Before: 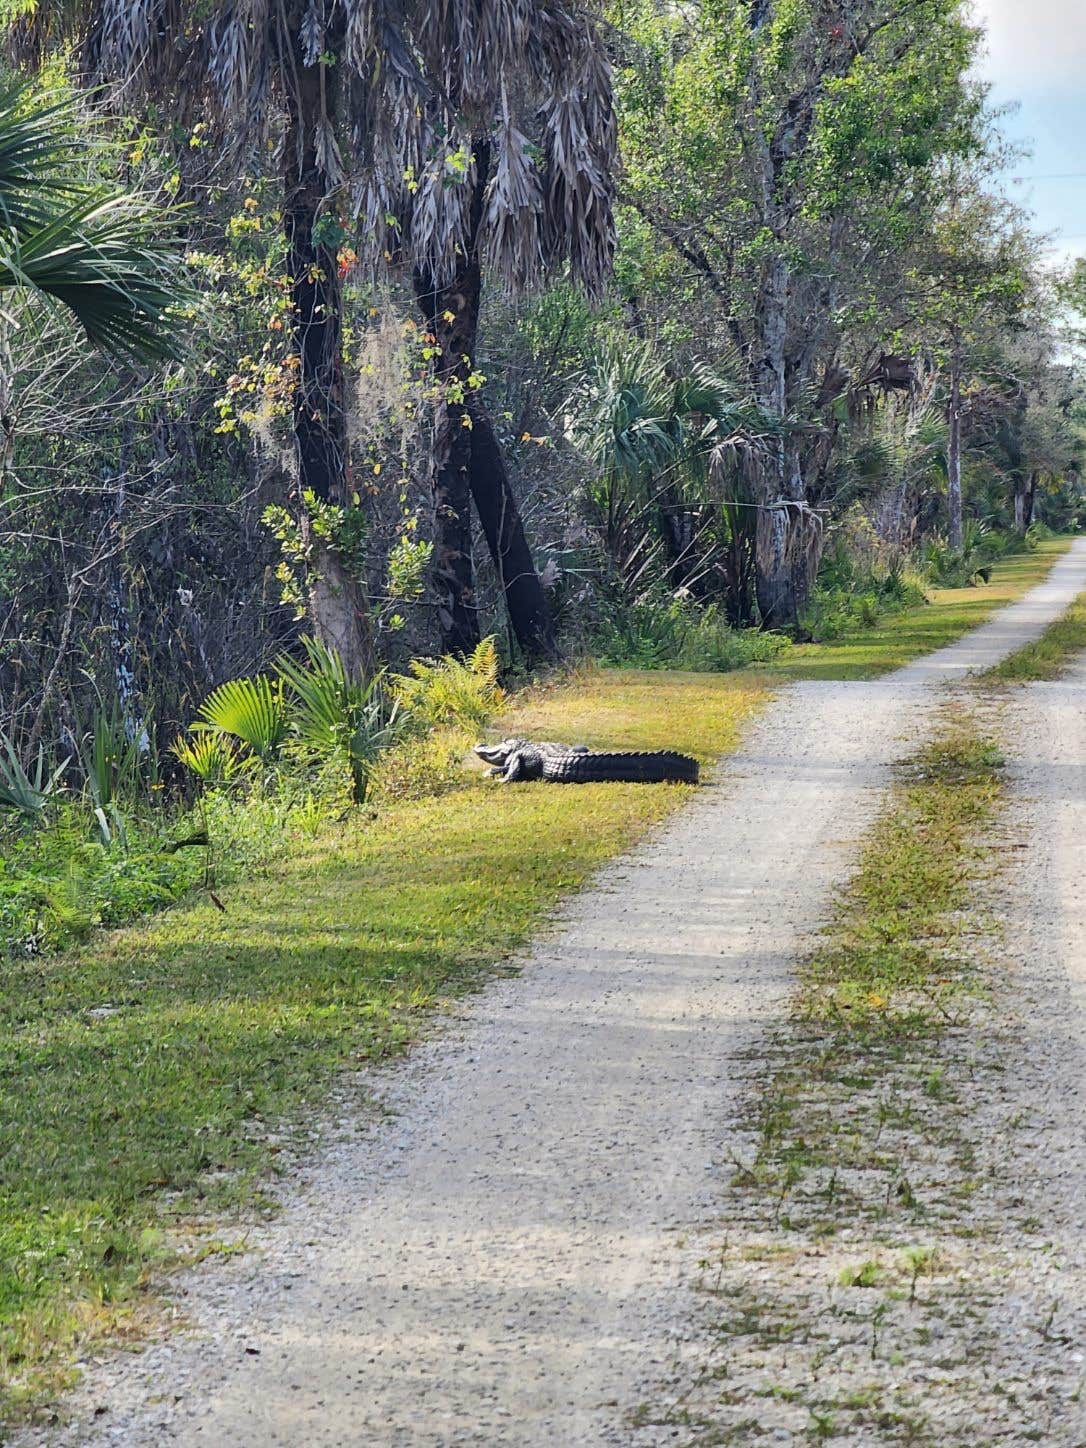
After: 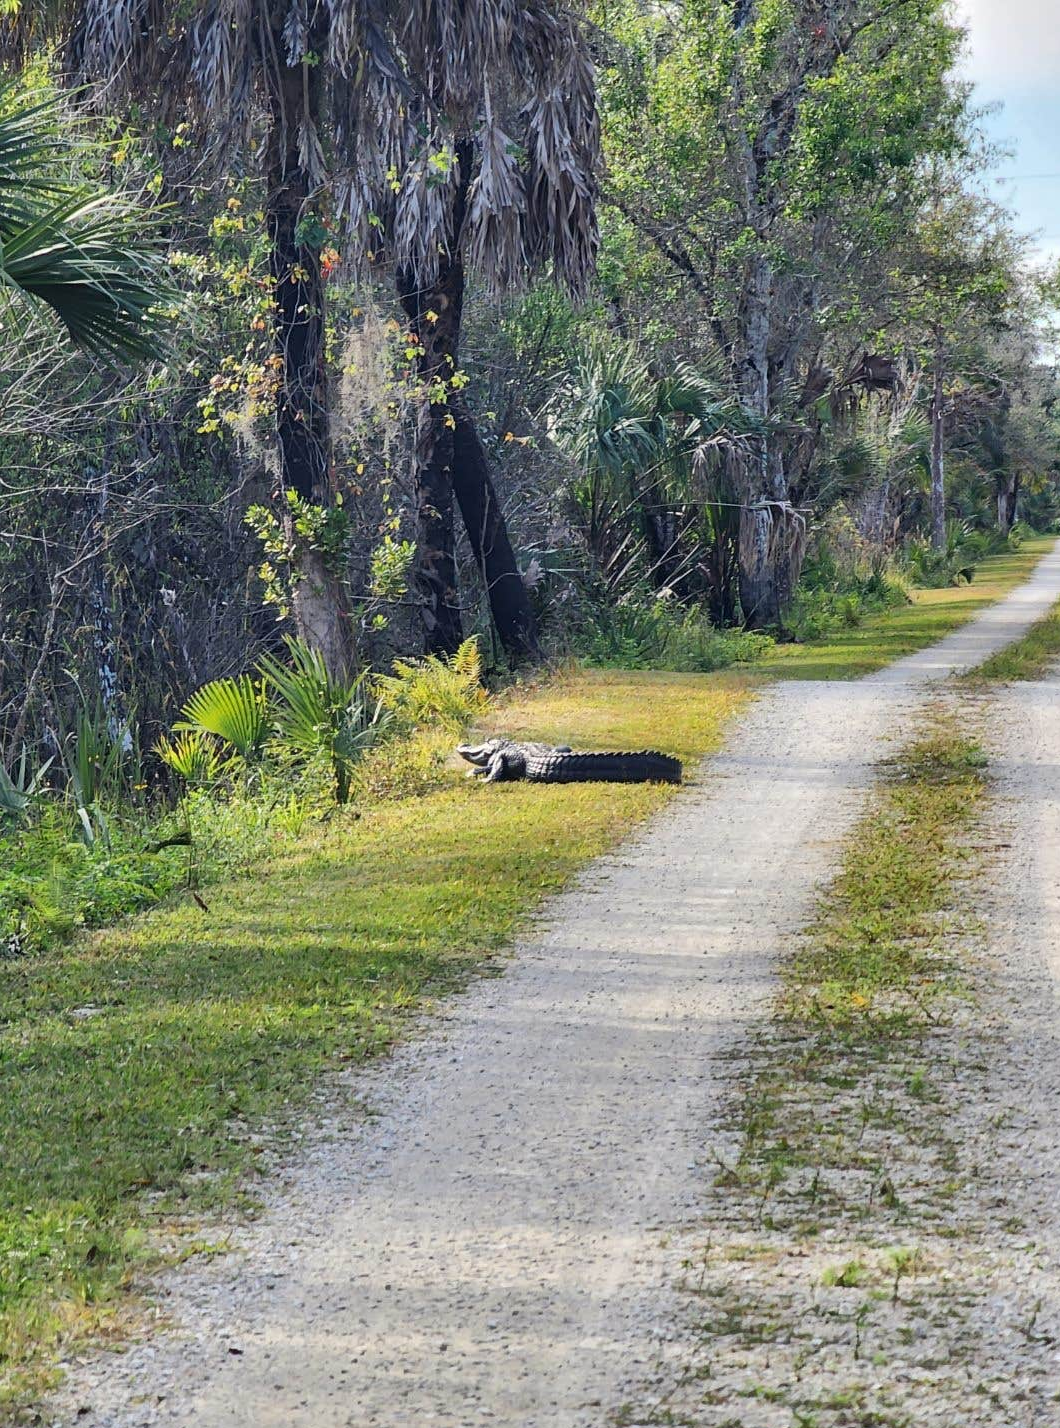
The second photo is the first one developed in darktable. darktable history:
crop and rotate: left 1.641%, right 0.741%, bottom 1.369%
